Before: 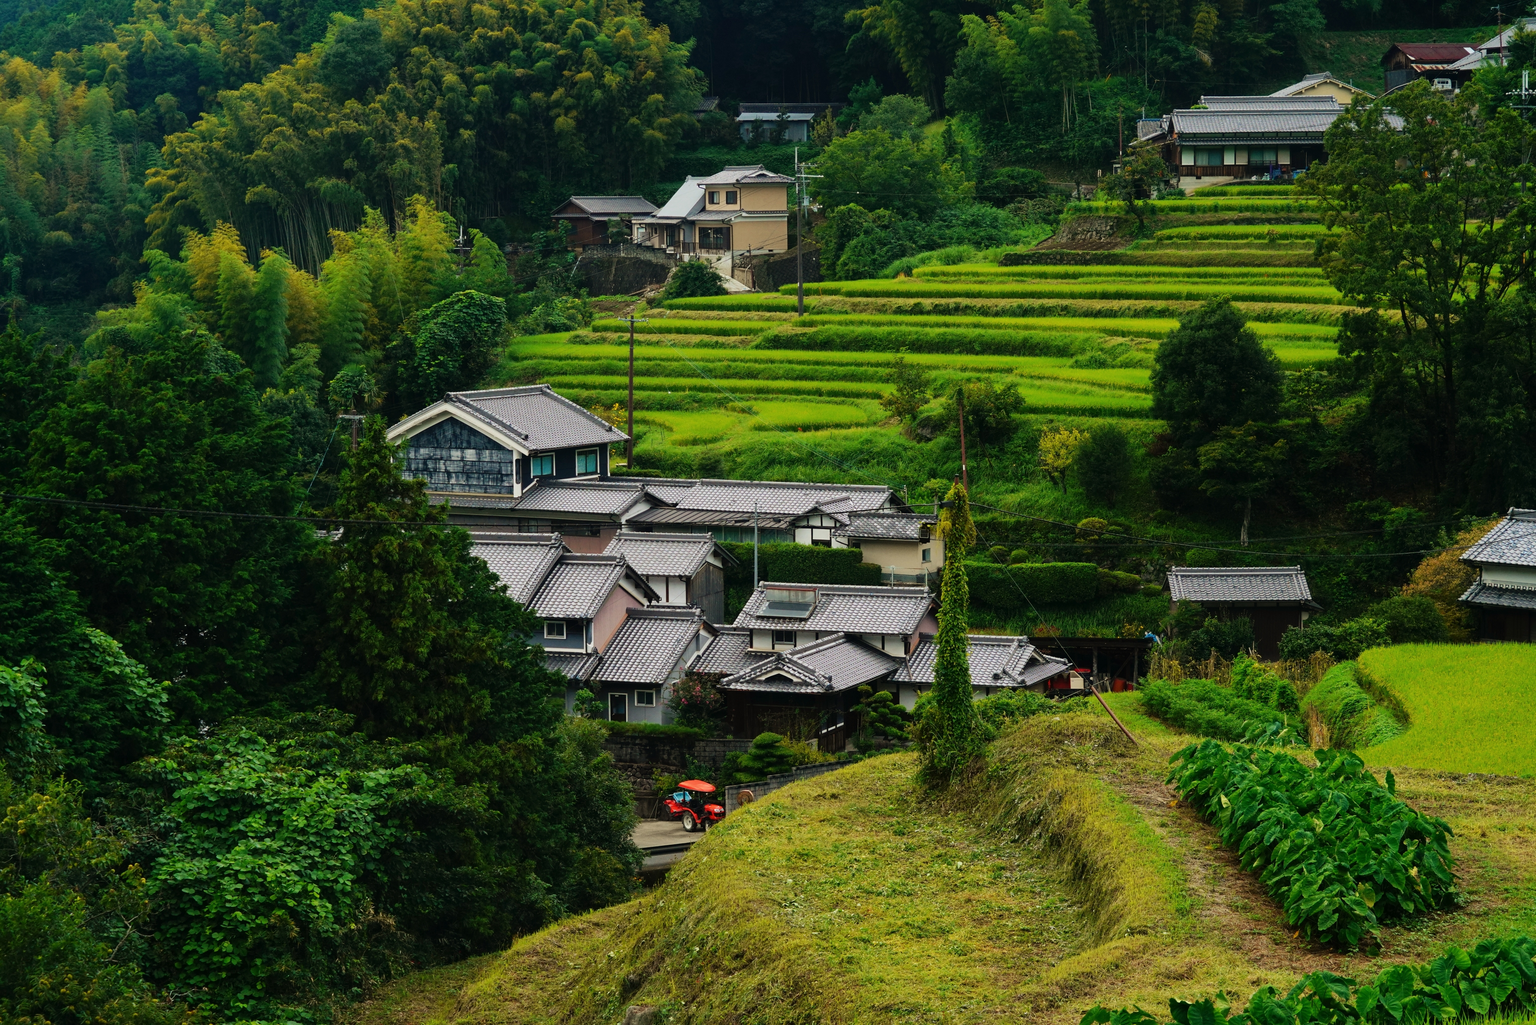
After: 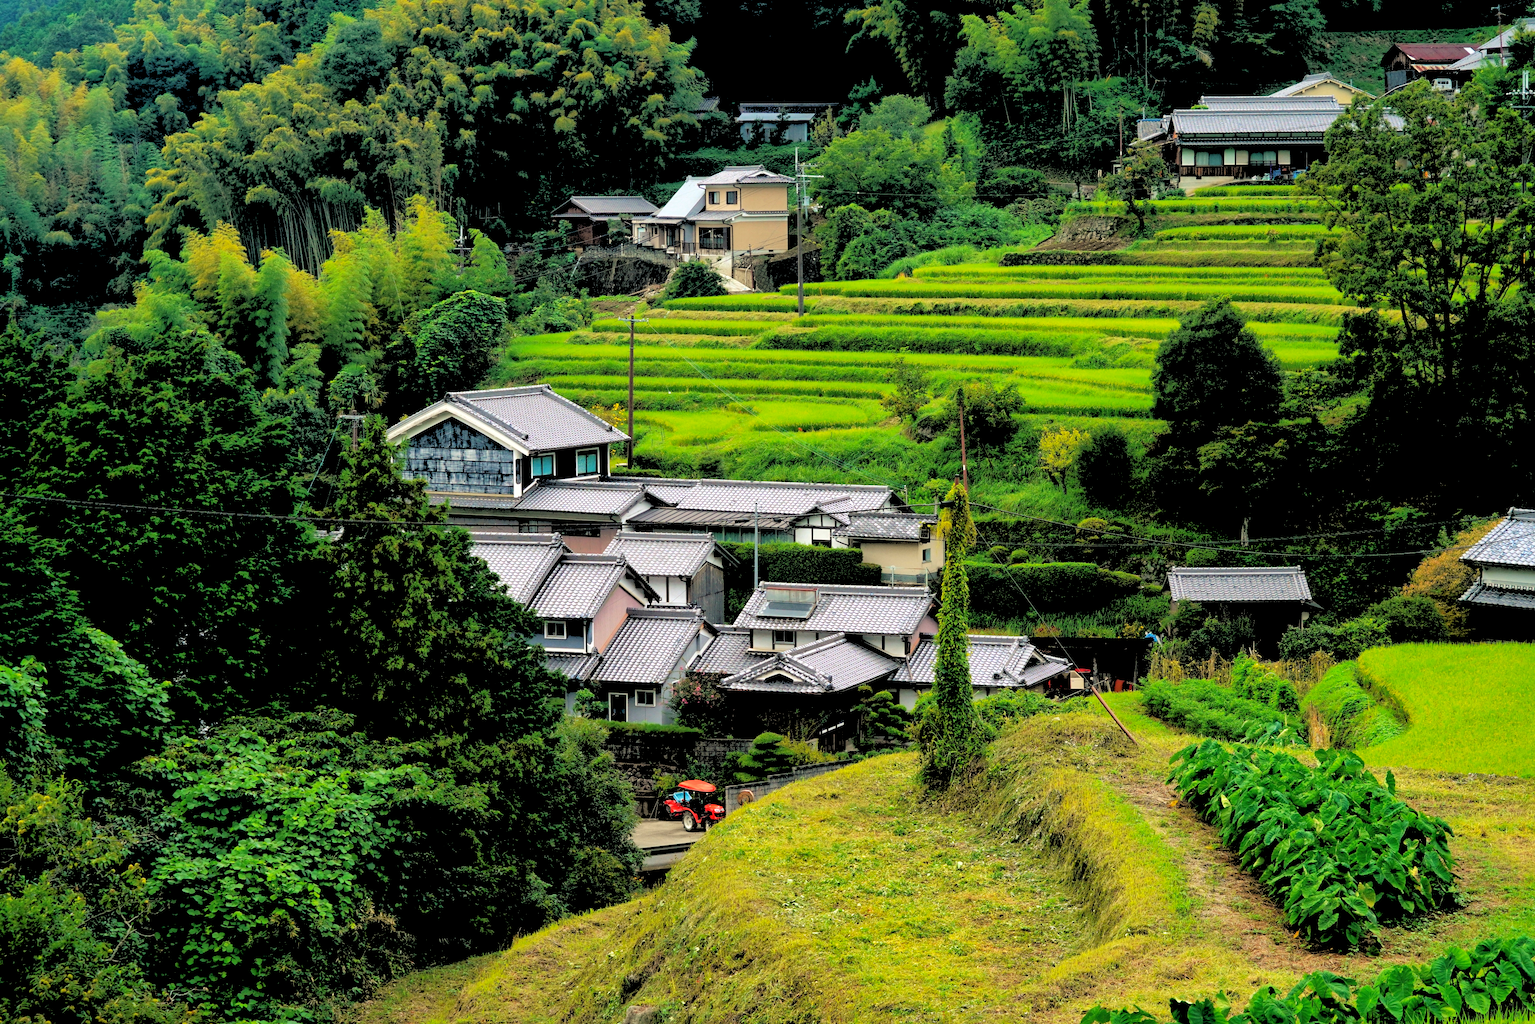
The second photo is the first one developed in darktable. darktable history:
exposure: exposure 0.6 EV, compensate highlight preservation false
white balance: red 1.004, blue 1.024
rgb levels: levels [[0.027, 0.429, 0.996], [0, 0.5, 1], [0, 0.5, 1]]
shadows and highlights: on, module defaults
